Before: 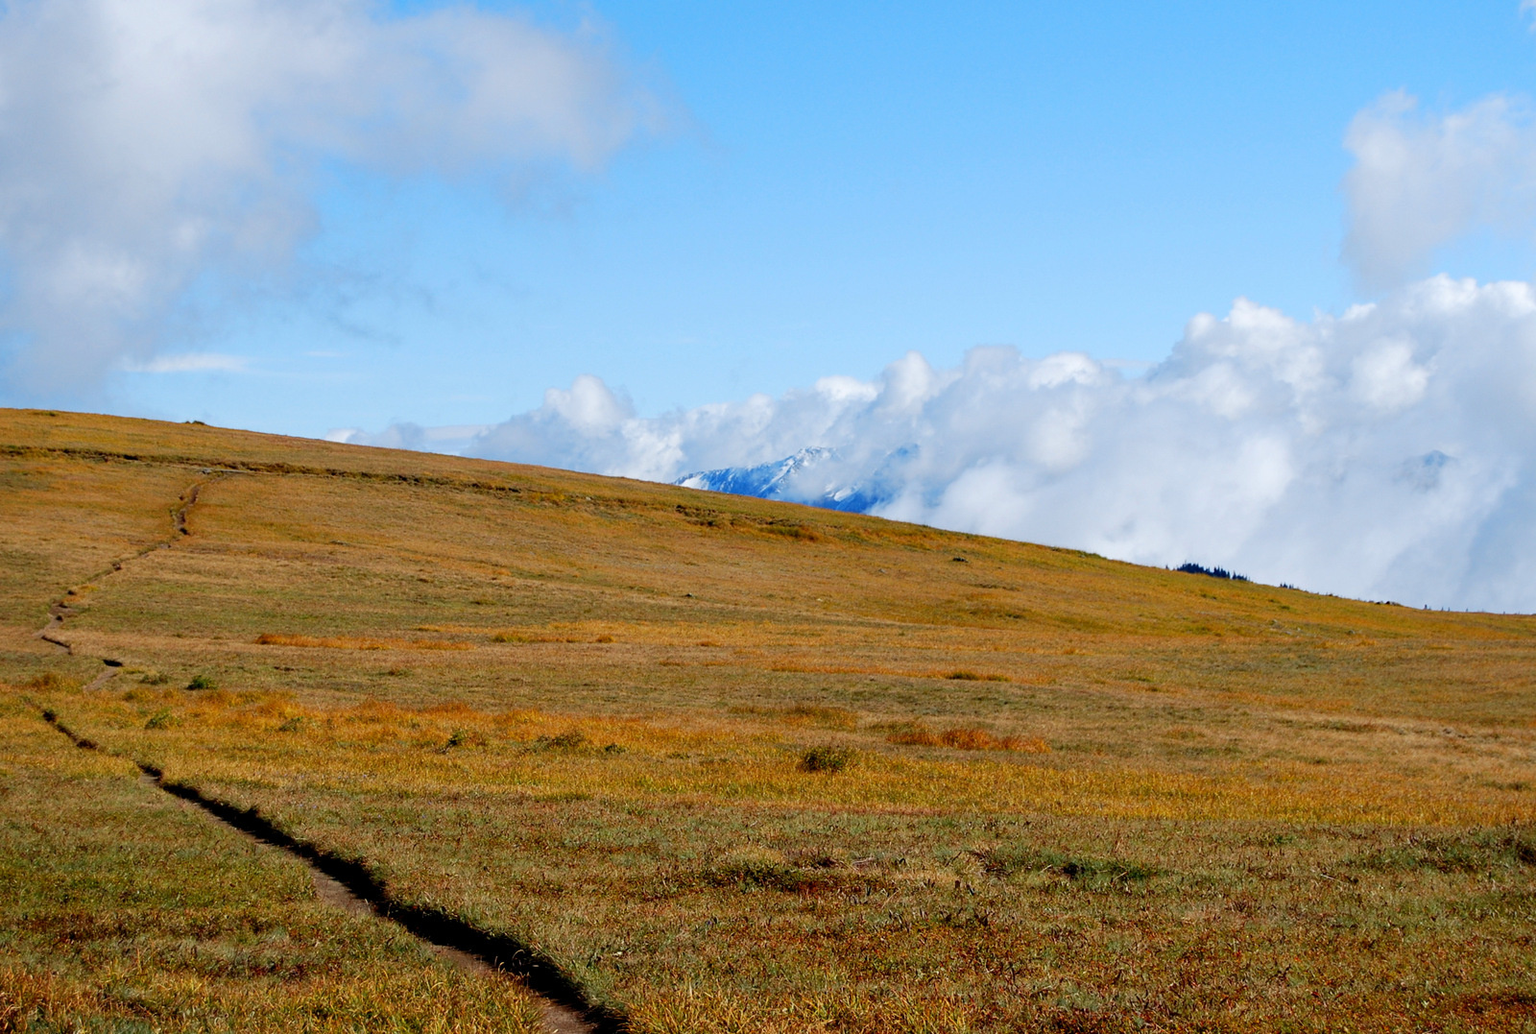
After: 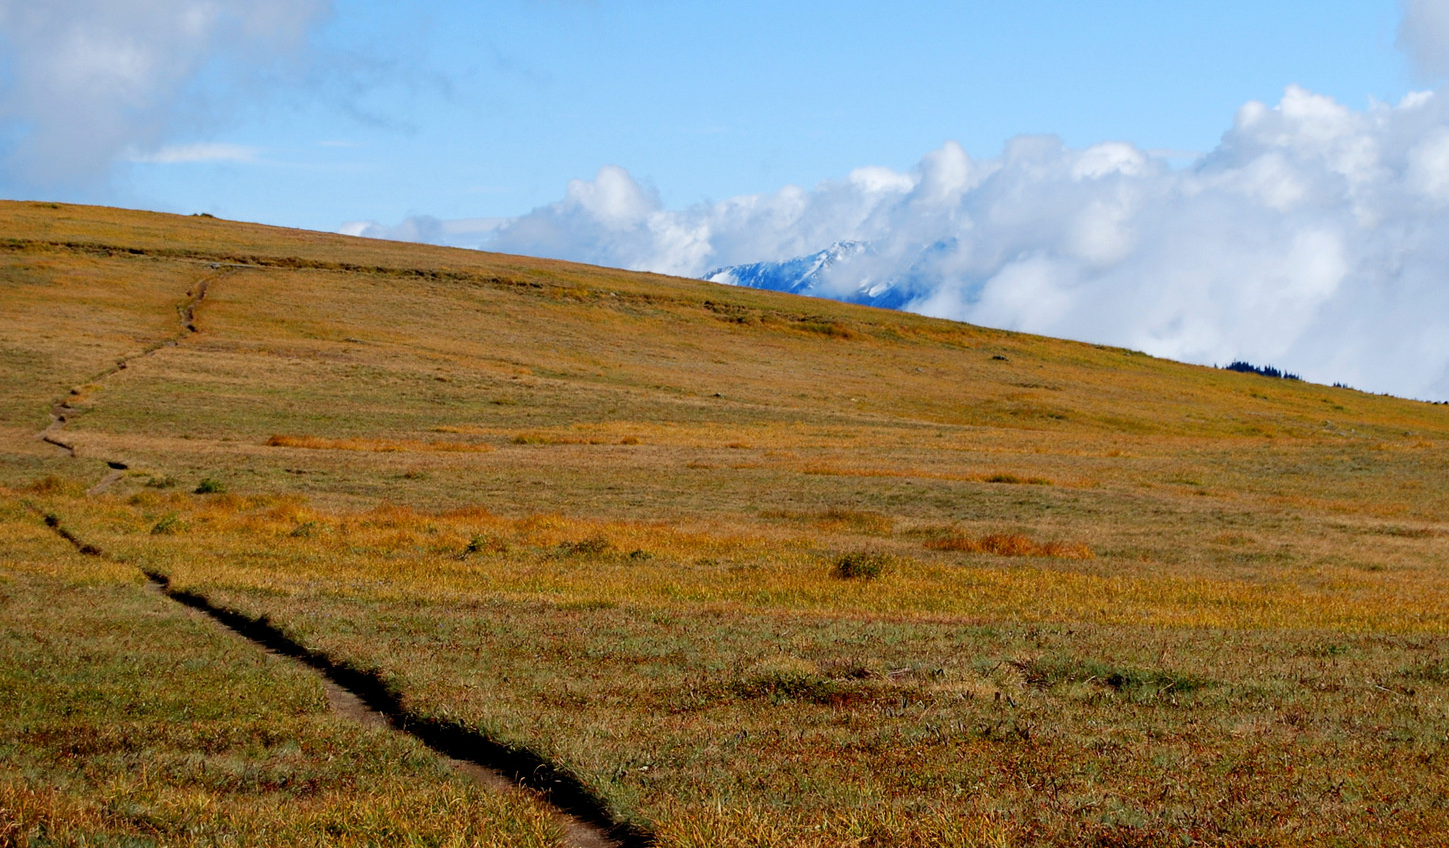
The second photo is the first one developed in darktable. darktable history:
crop: top 20.916%, right 9.437%, bottom 0.316%
base curve: curves: ch0 [(0, 0) (0.472, 0.455) (1, 1)], preserve colors none
